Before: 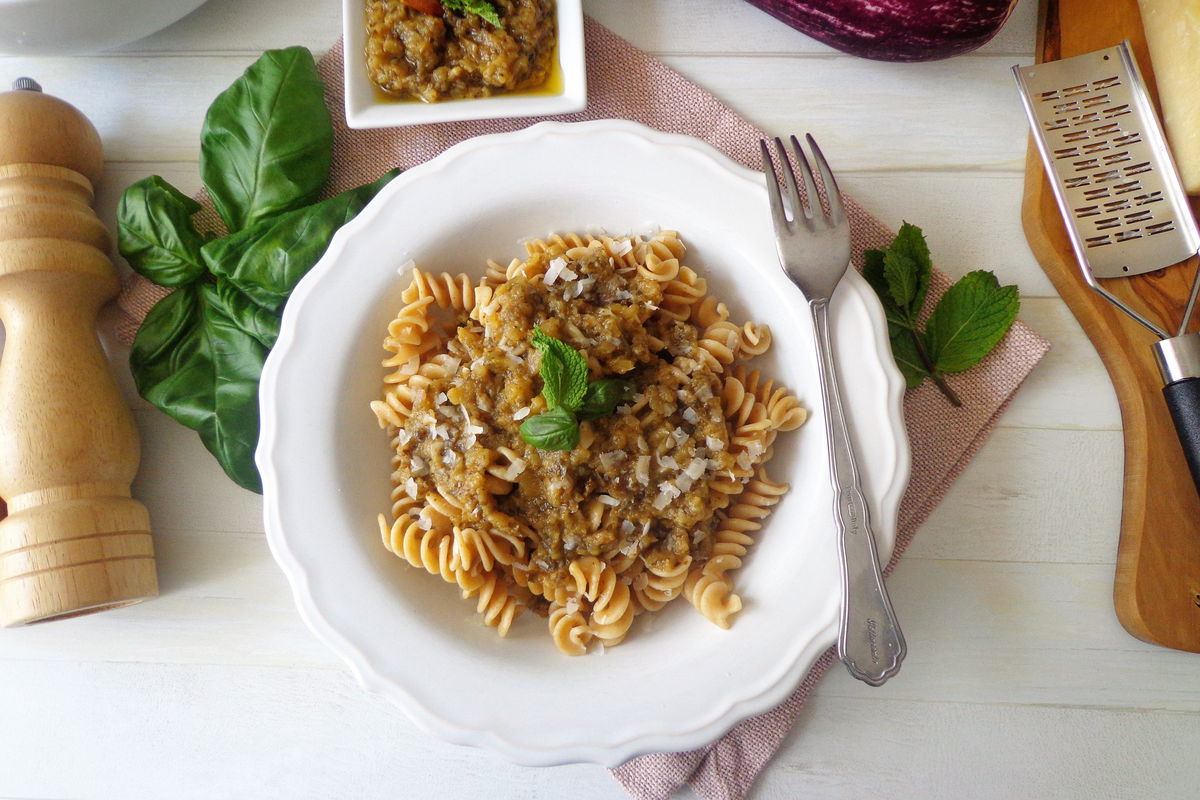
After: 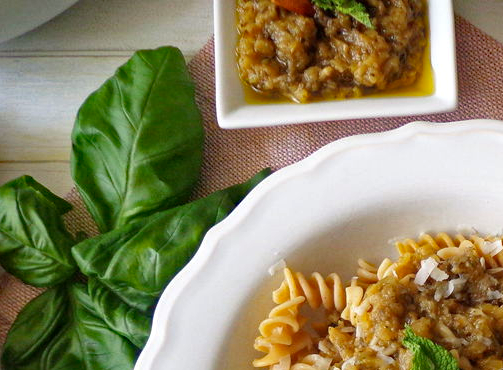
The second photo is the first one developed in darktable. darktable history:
crop and rotate: left 10.817%, top 0.062%, right 47.194%, bottom 53.626%
haze removal: strength 0.53, distance 0.925, compatibility mode true, adaptive false
